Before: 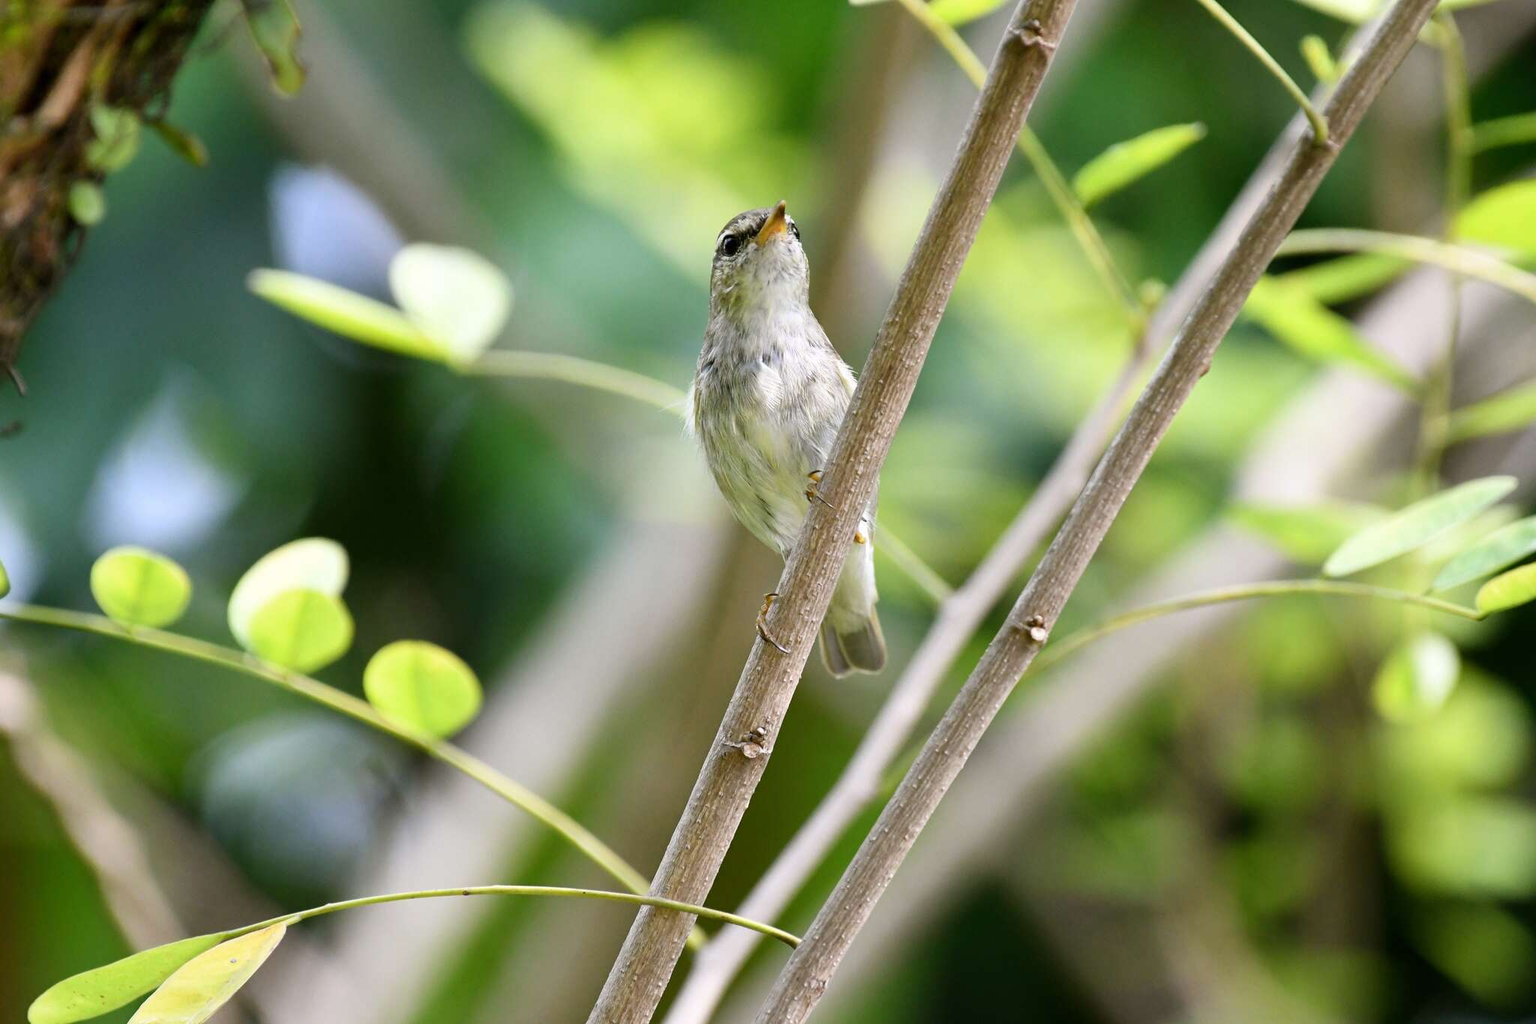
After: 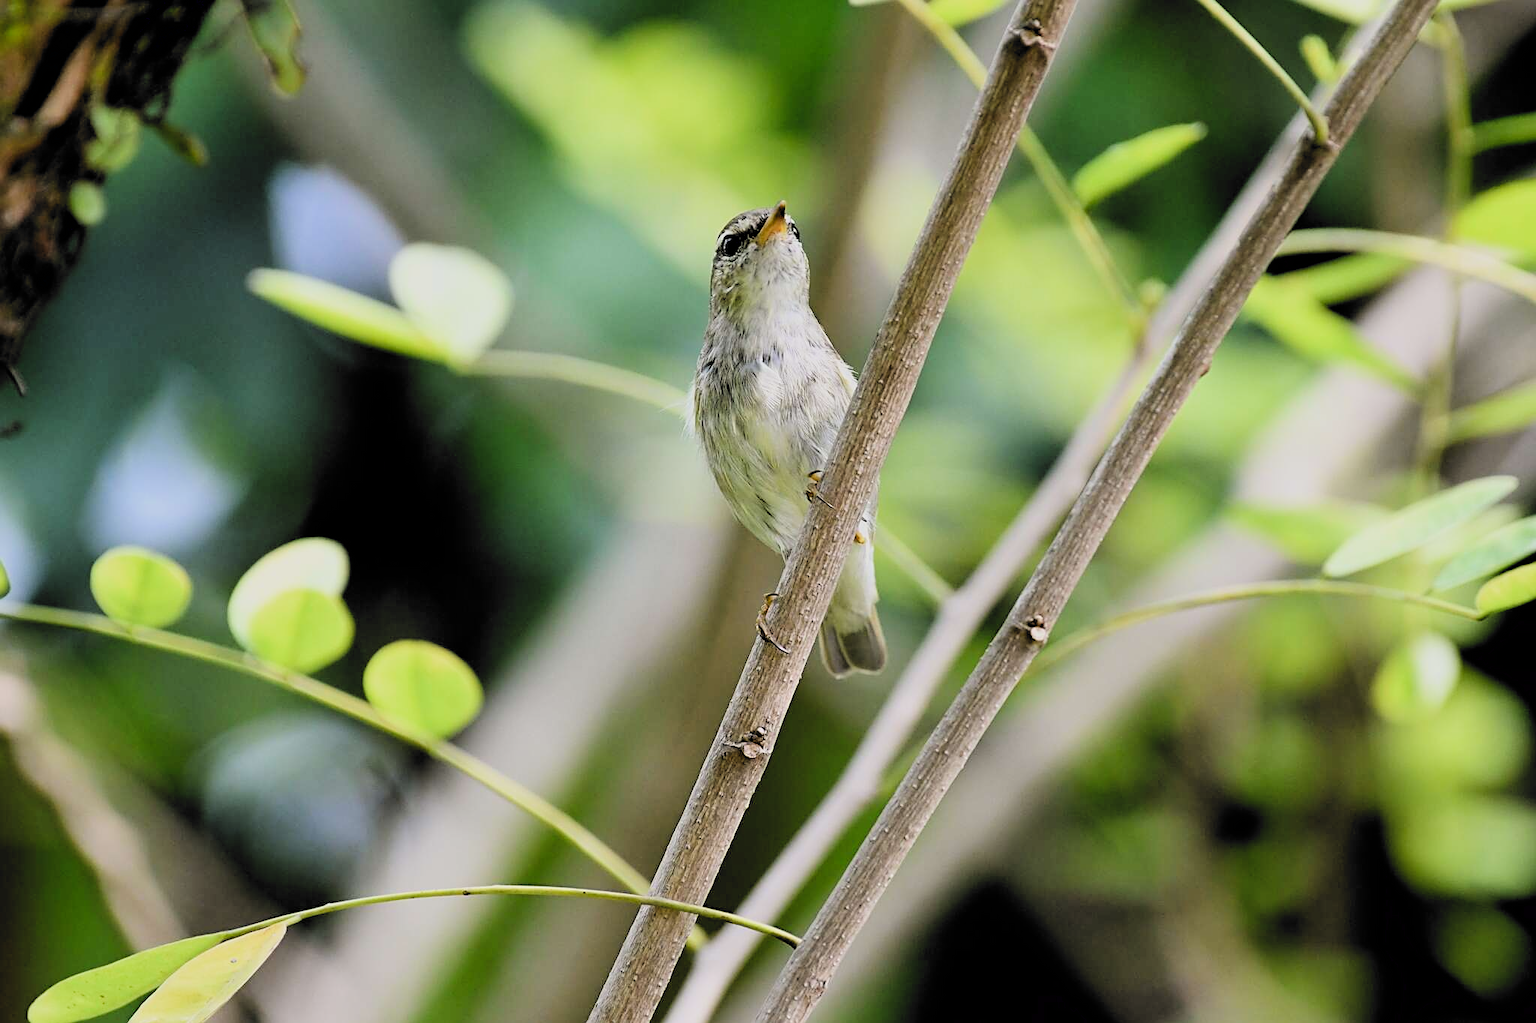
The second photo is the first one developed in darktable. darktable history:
sharpen: on, module defaults
filmic rgb: black relative exposure -5 EV, white relative exposure 3.96 EV, threshold 5.98 EV, hardness 2.88, contrast 1.195, highlights saturation mix -30.99%, color science v6 (2022), enable highlight reconstruction true
exposure: black level correction 0.005, exposure 0.002 EV, compensate highlight preservation false
